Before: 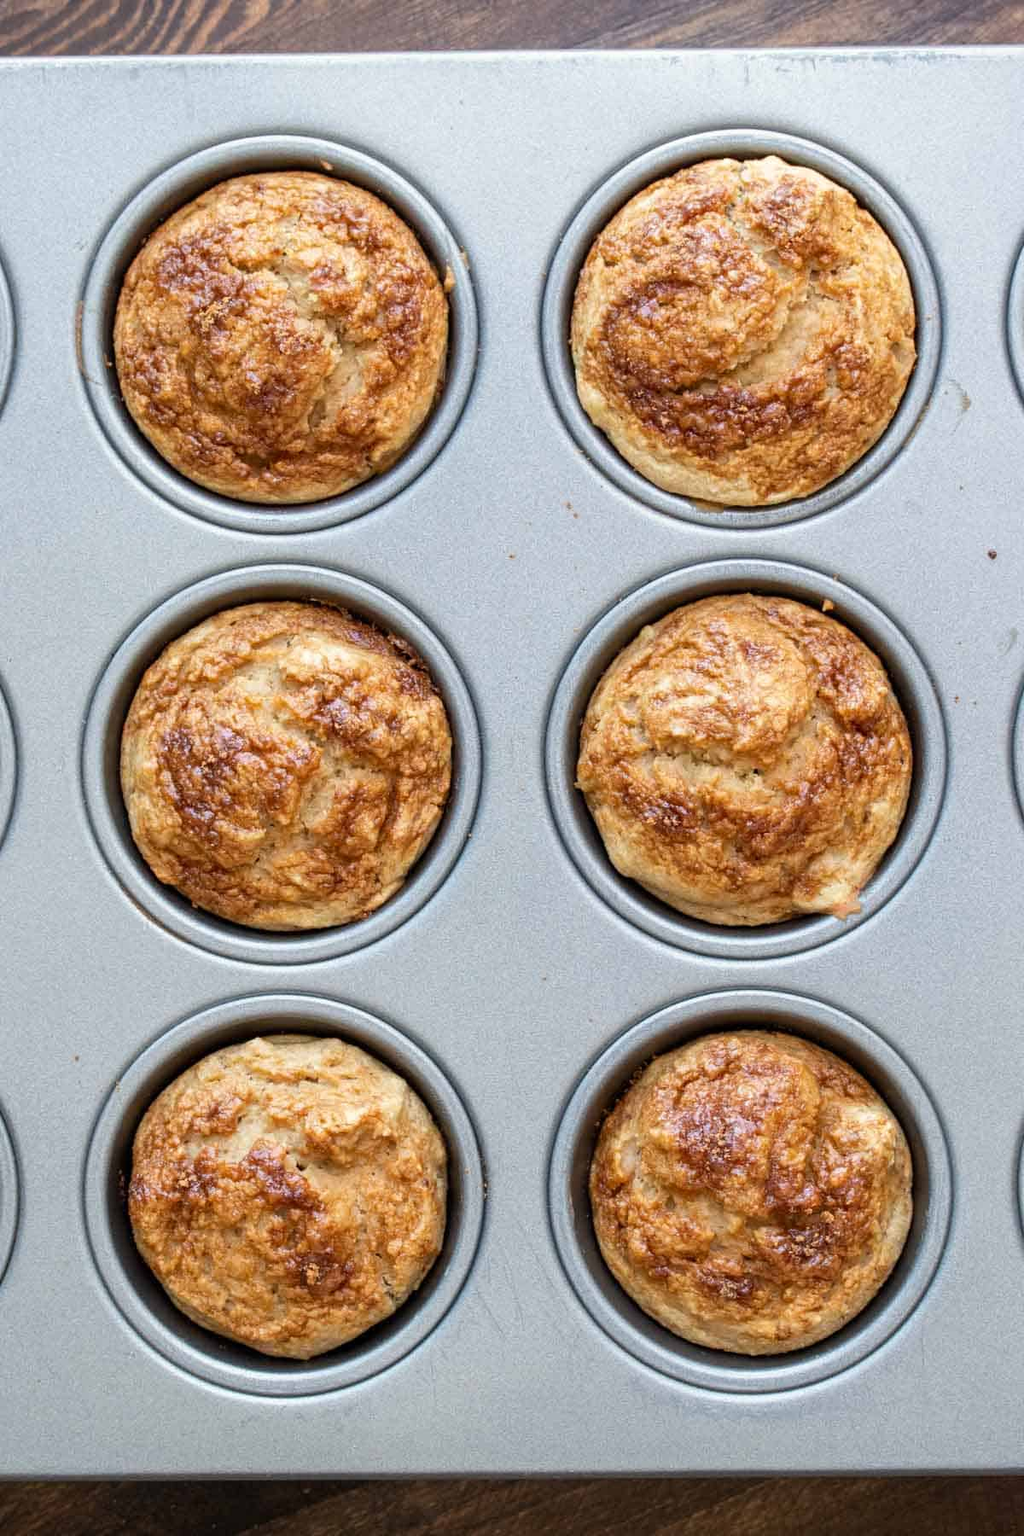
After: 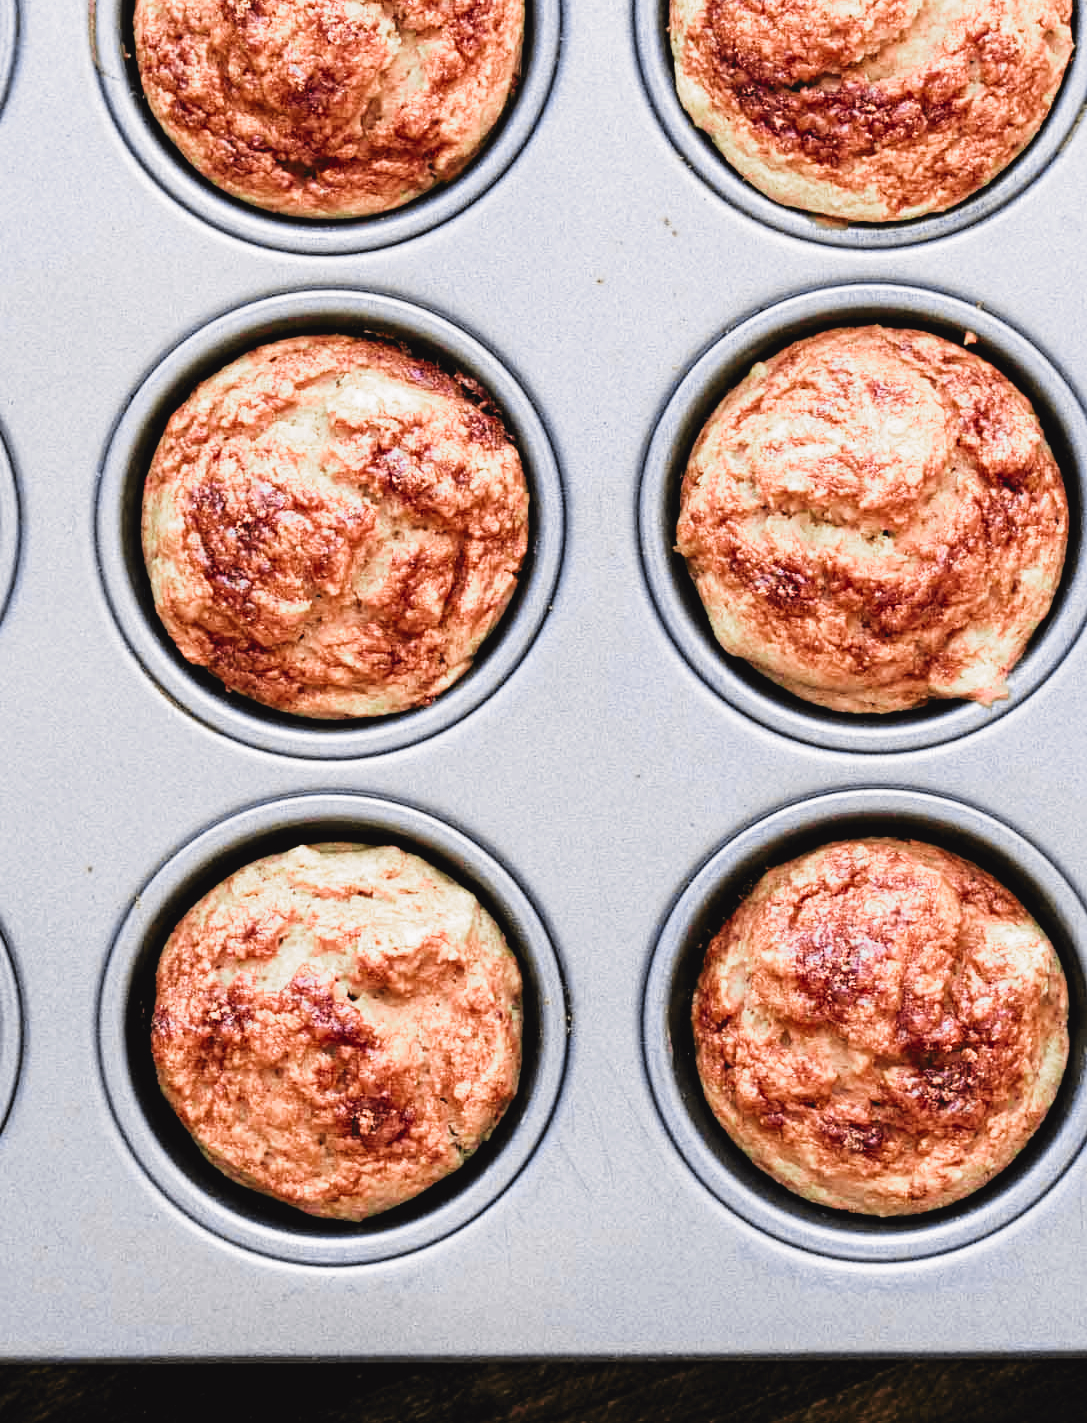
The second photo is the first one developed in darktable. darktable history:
filmic rgb: black relative exposure -3.66 EV, white relative exposure 2.44 EV, hardness 3.28, color science v5 (2021), contrast in shadows safe, contrast in highlights safe
tone curve: curves: ch0 [(0, 0.036) (0.119, 0.115) (0.466, 0.498) (0.715, 0.767) (0.817, 0.865) (1, 0.998)]; ch1 [(0, 0) (0.377, 0.424) (0.442, 0.491) (0.487, 0.502) (0.514, 0.512) (0.536, 0.577) (0.66, 0.724) (1, 1)]; ch2 [(0, 0) (0.38, 0.405) (0.463, 0.443) (0.492, 0.486) (0.526, 0.541) (0.578, 0.598) (1, 1)], color space Lab, independent channels, preserve colors none
crop: top 20.656%, right 9.34%, bottom 0.239%
